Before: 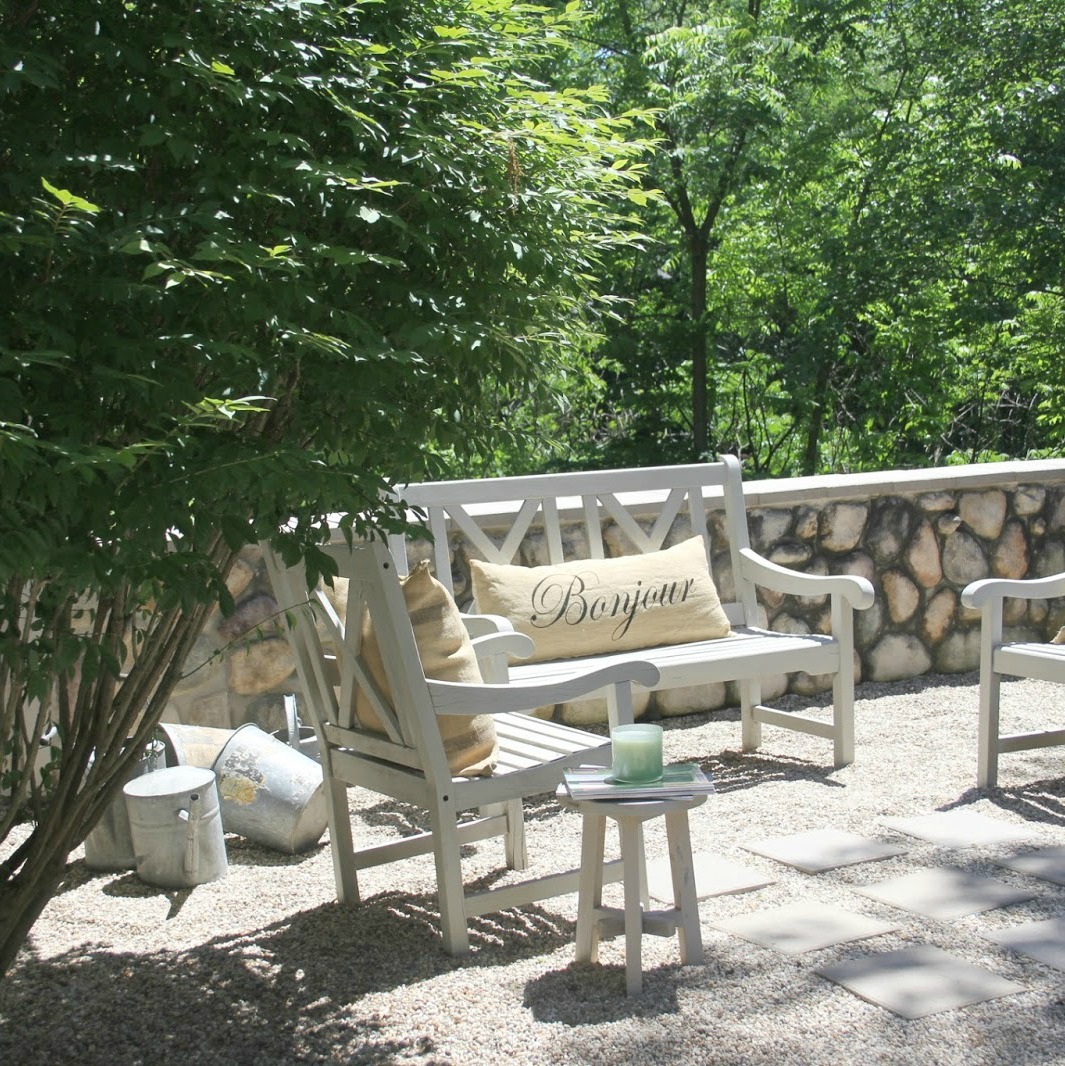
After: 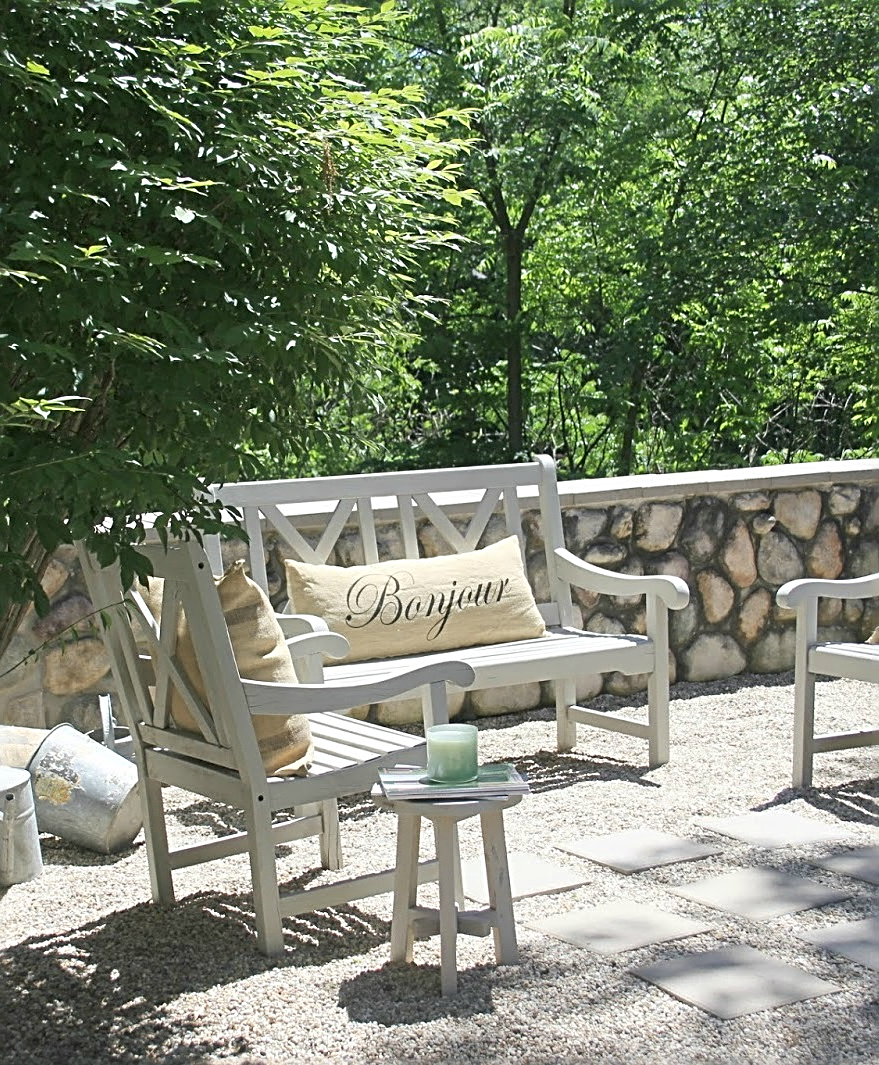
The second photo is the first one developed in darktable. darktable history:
crop: left 17.401%, bottom 0.028%
sharpen: radius 2.673, amount 0.667
